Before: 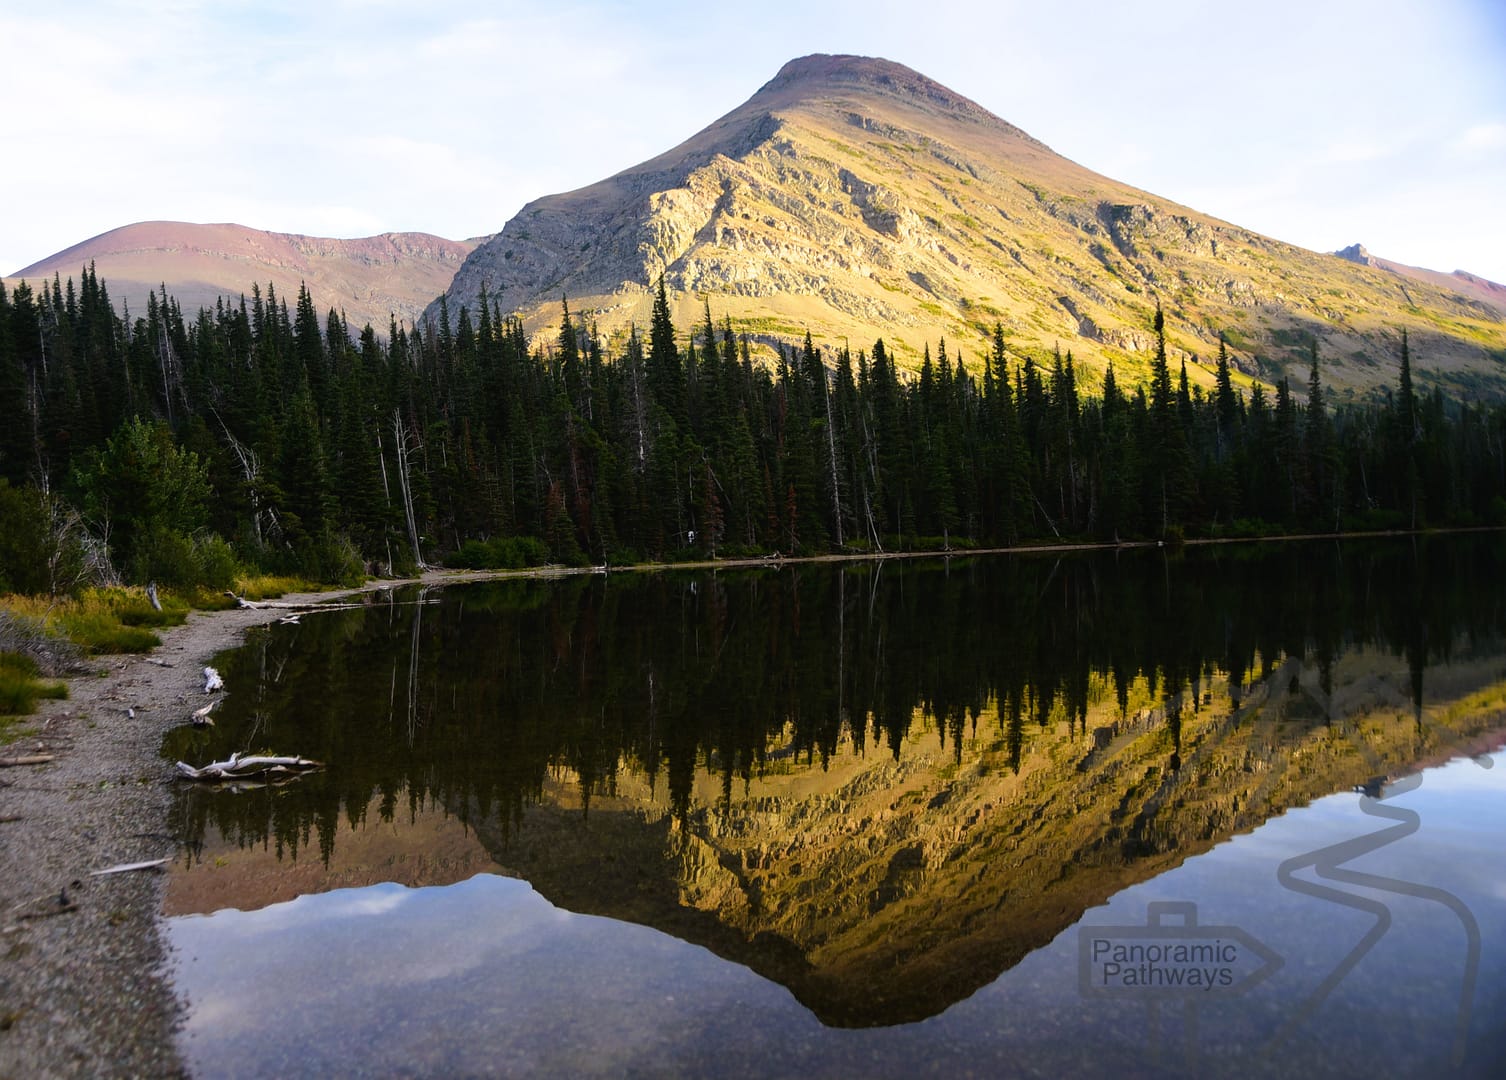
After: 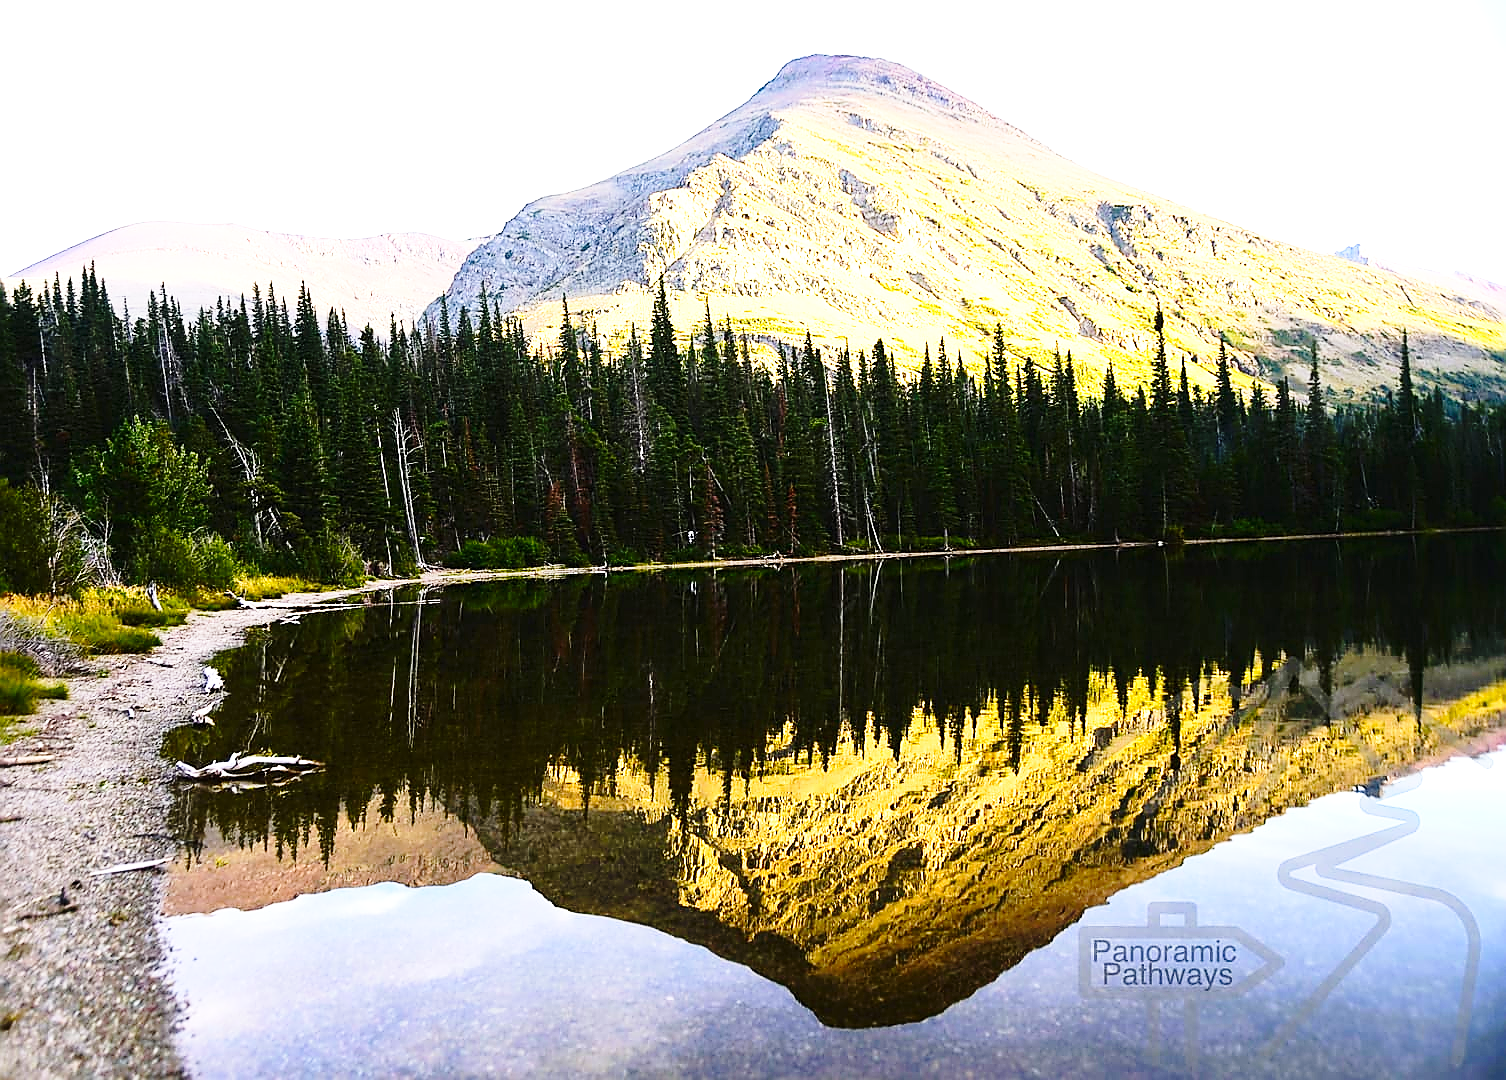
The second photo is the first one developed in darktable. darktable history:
sharpen: radius 1.4, amount 1.25, threshold 0.7
base curve: curves: ch0 [(0, 0) (0.028, 0.03) (0.121, 0.232) (0.46, 0.748) (0.859, 0.968) (1, 1)], preserve colors none
contrast brightness saturation: contrast 0.15, brightness -0.01, saturation 0.1
exposure: black level correction 0, exposure 1.1 EV, compensate exposure bias true, compensate highlight preservation false
